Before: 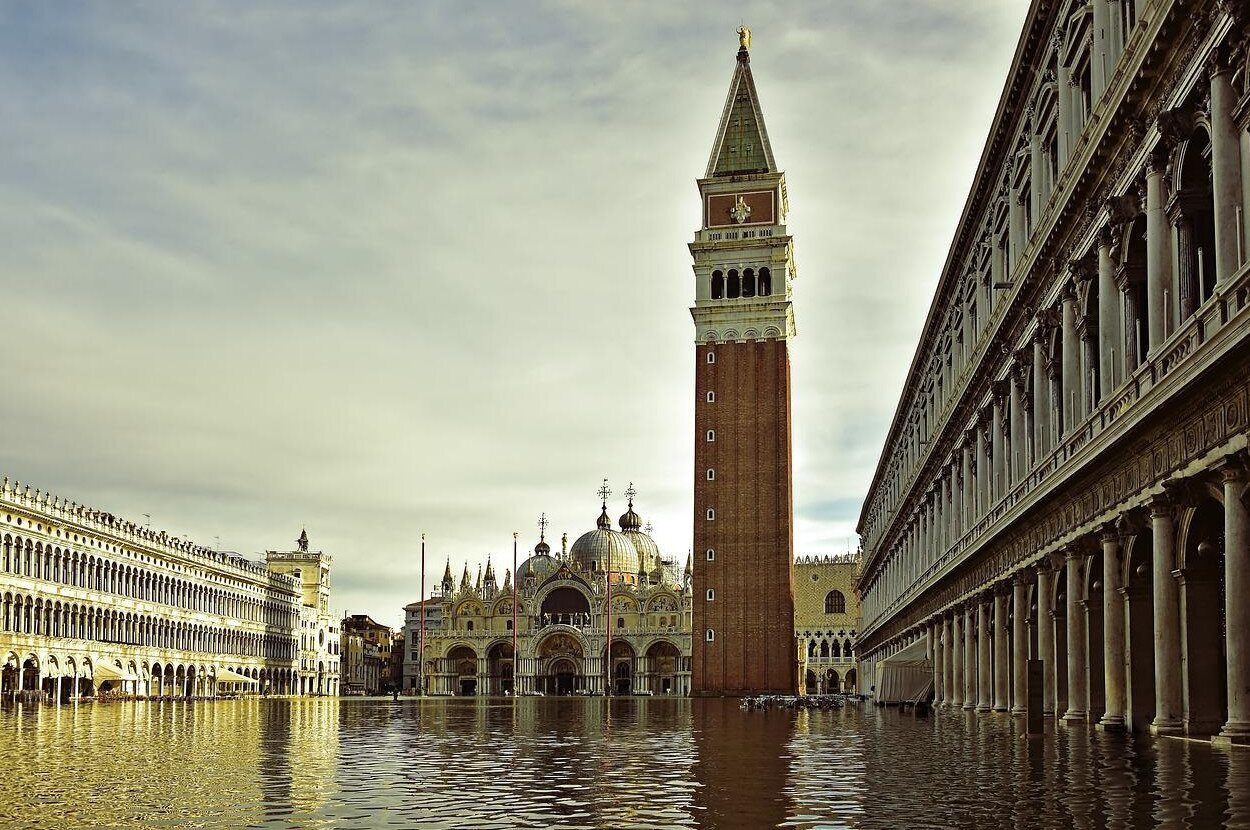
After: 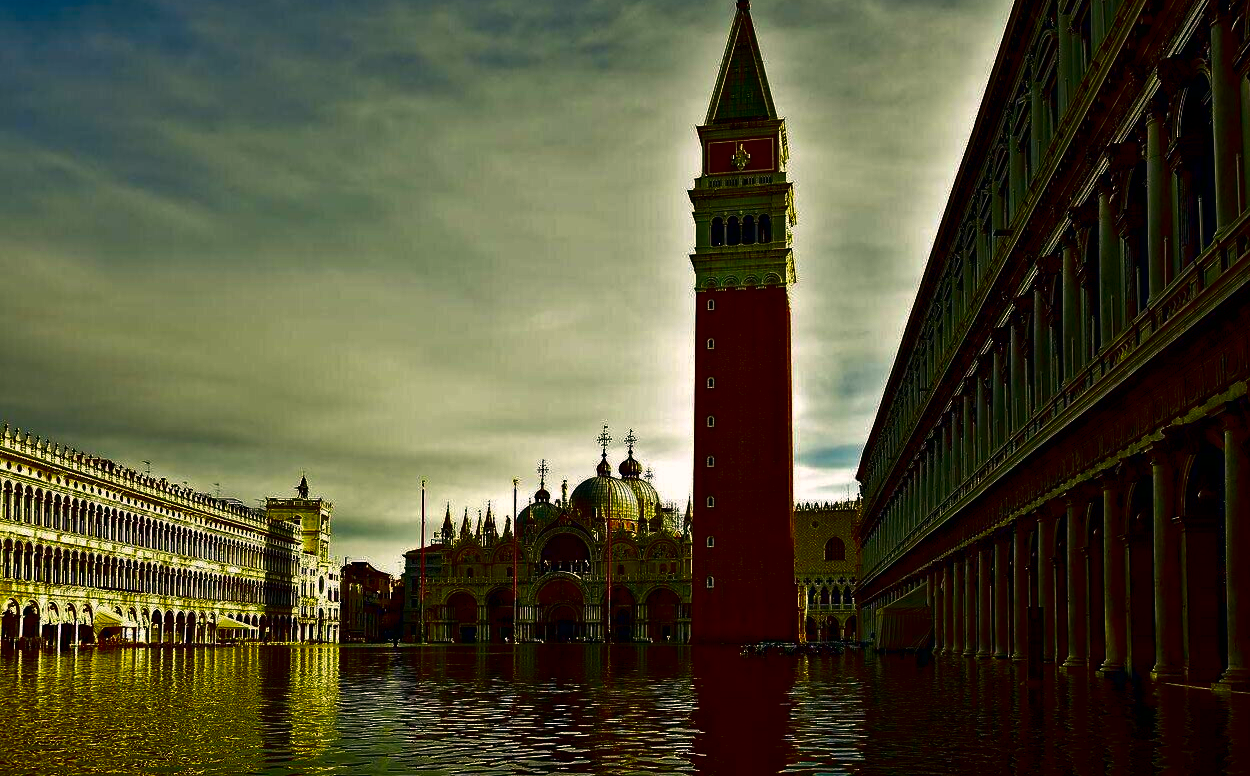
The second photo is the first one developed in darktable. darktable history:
color correction: highlights a* 5.47, highlights b* 5.35, shadows a* -4.63, shadows b* -5.25
crop and rotate: top 6.499%
contrast brightness saturation: brightness -0.996, saturation 0.994
